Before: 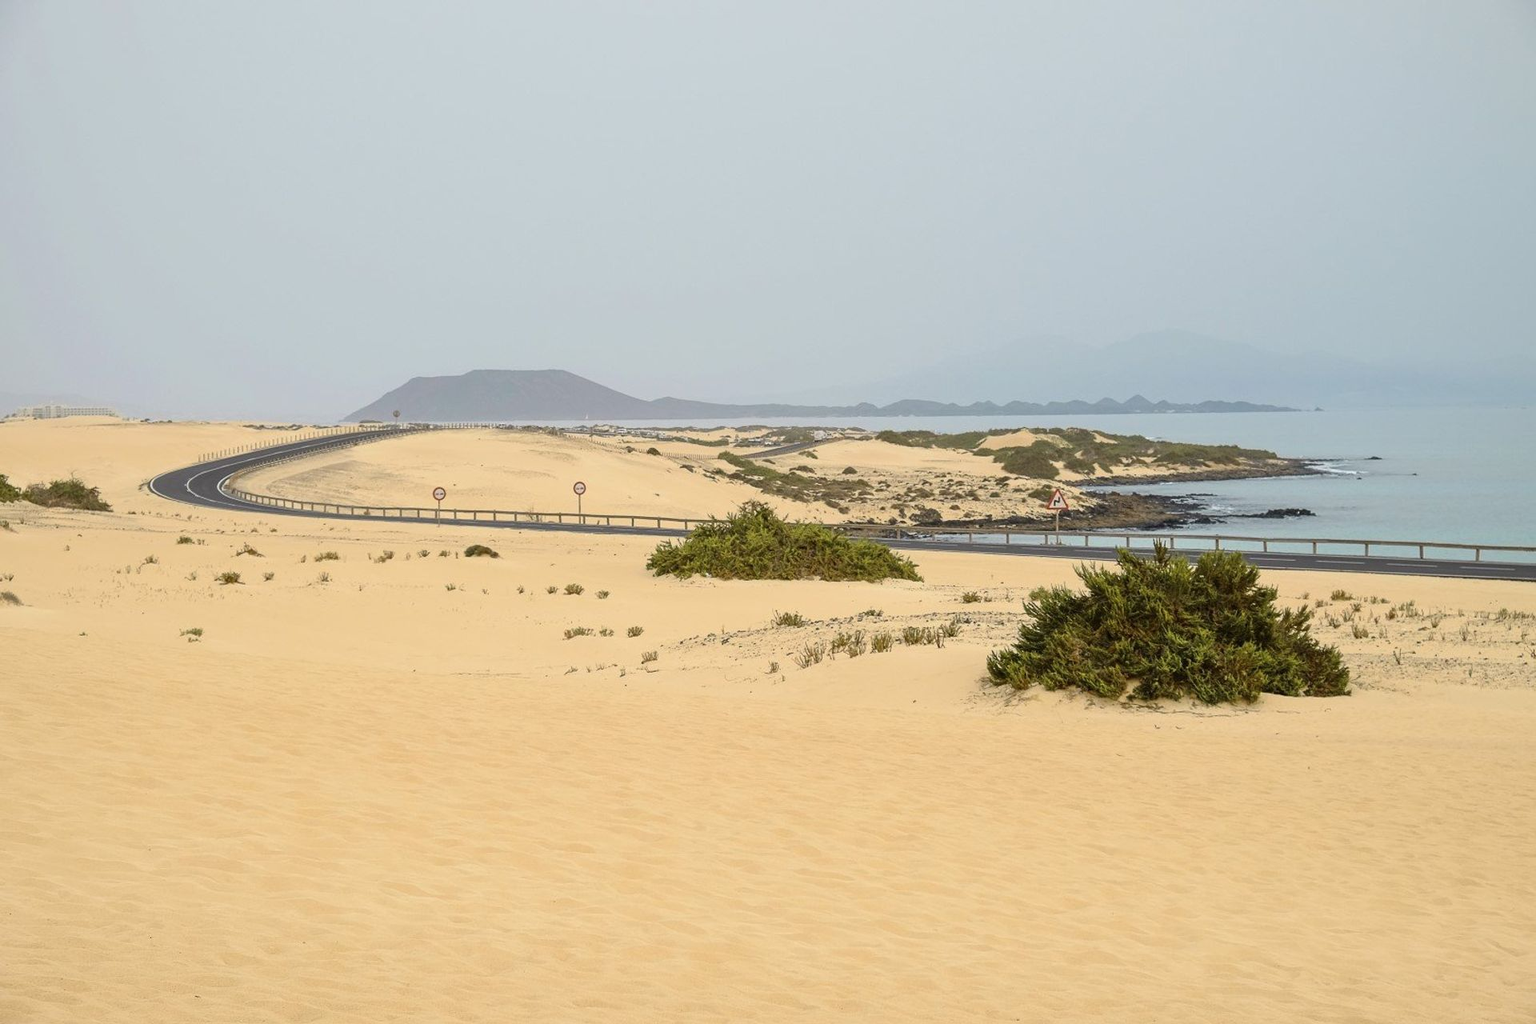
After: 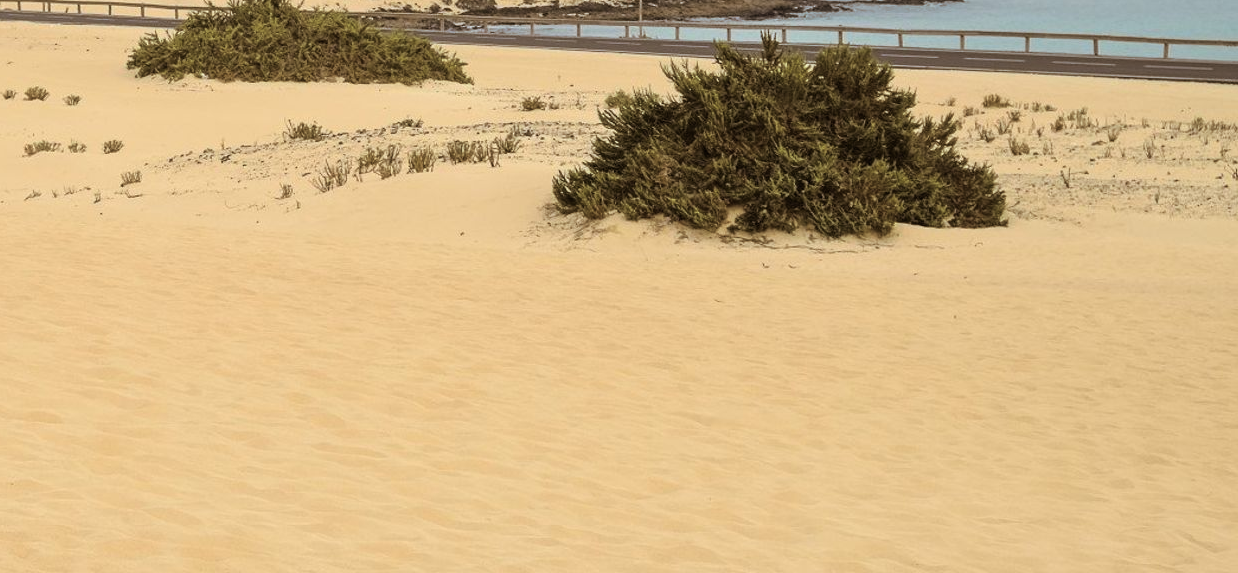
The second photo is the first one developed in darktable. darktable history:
crop and rotate: left 35.509%, top 50.238%, bottom 4.934%
split-toning: shadows › hue 32.4°, shadows › saturation 0.51, highlights › hue 180°, highlights › saturation 0, balance -60.17, compress 55.19%
